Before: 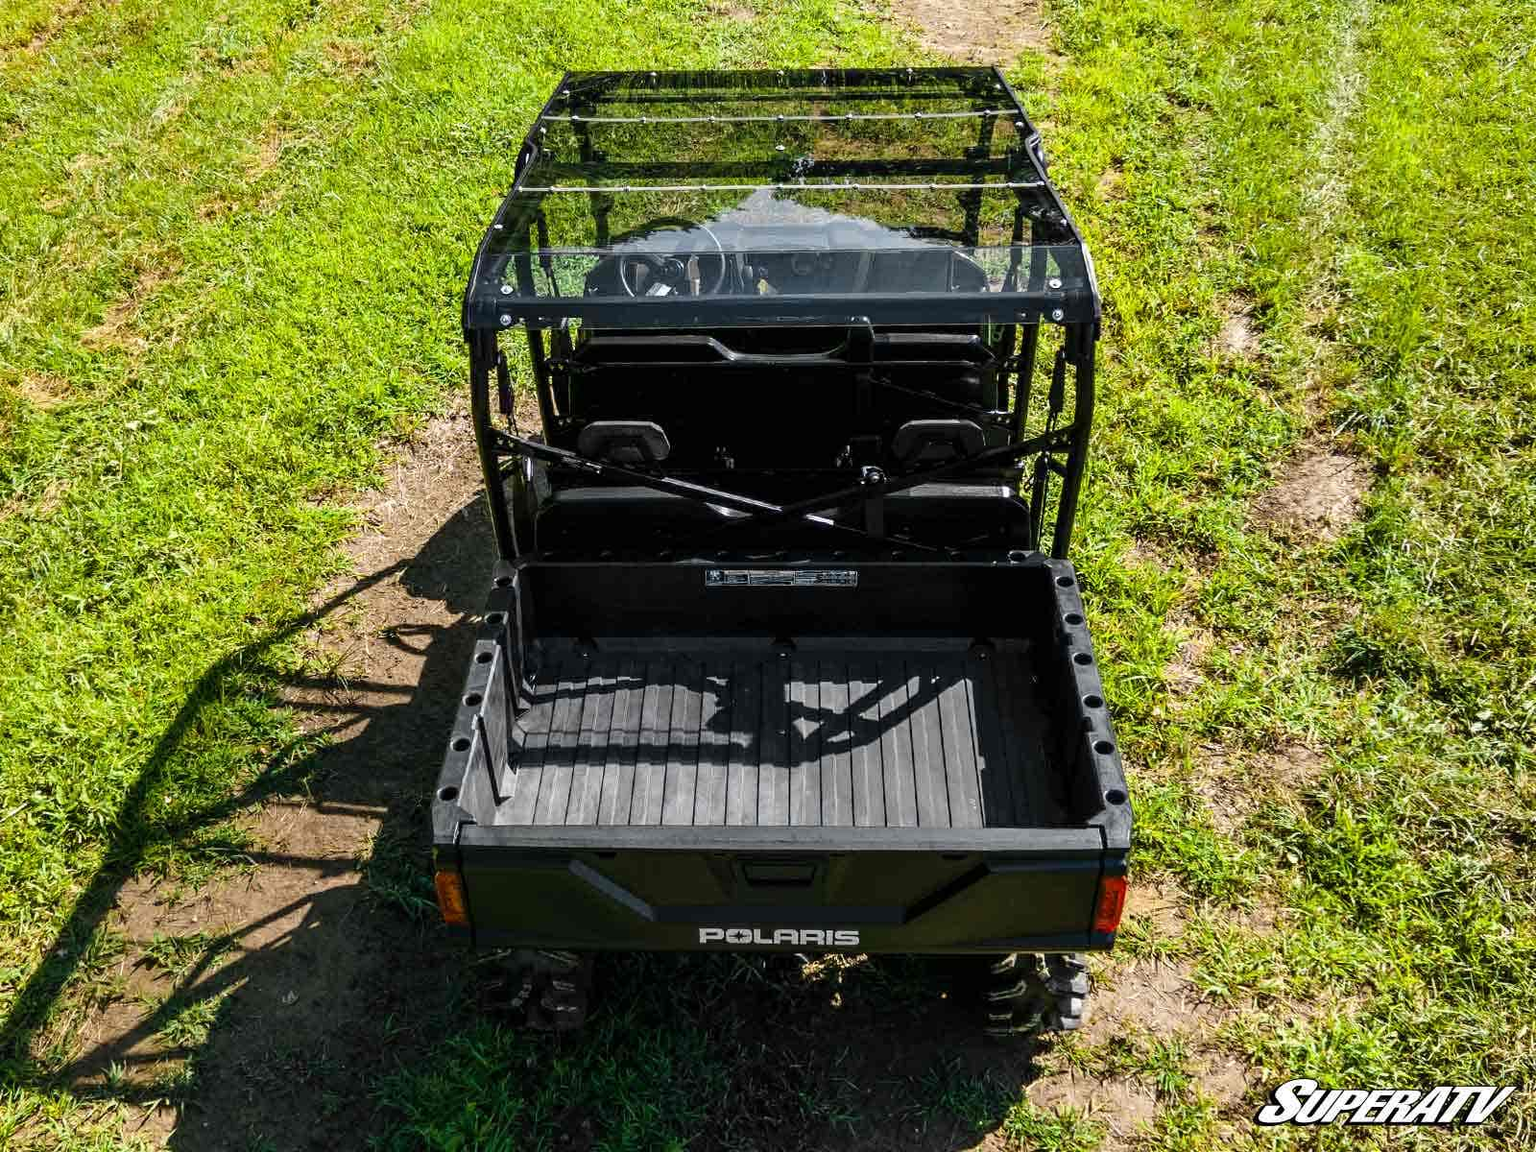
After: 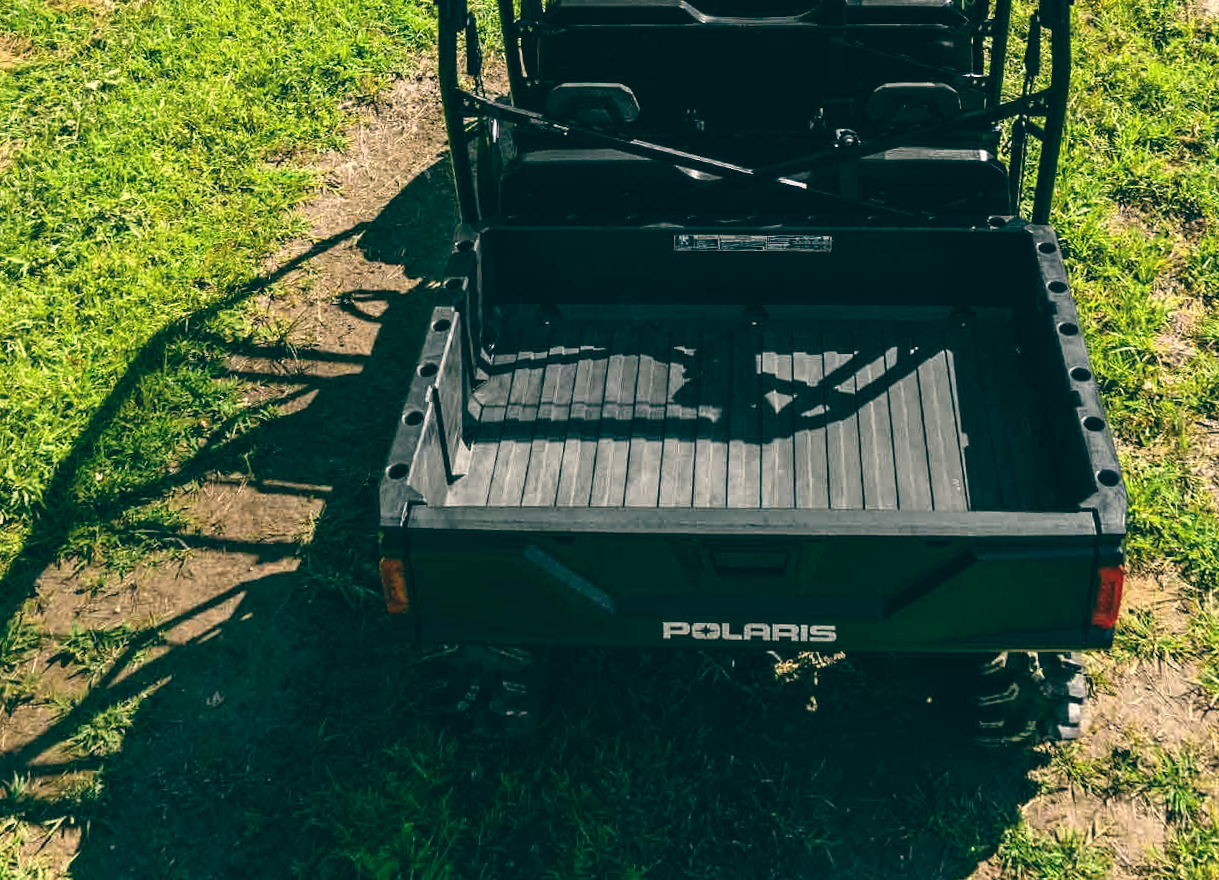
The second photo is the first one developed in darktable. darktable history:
color balance: lift [1.005, 0.99, 1.007, 1.01], gamma [1, 0.979, 1.011, 1.021], gain [0.923, 1.098, 1.025, 0.902], input saturation 90.45%, contrast 7.73%, output saturation 105.91%
crop: top 26.531%, right 17.959%
rotate and perspective: rotation 0.215°, lens shift (vertical) -0.139, crop left 0.069, crop right 0.939, crop top 0.002, crop bottom 0.996
